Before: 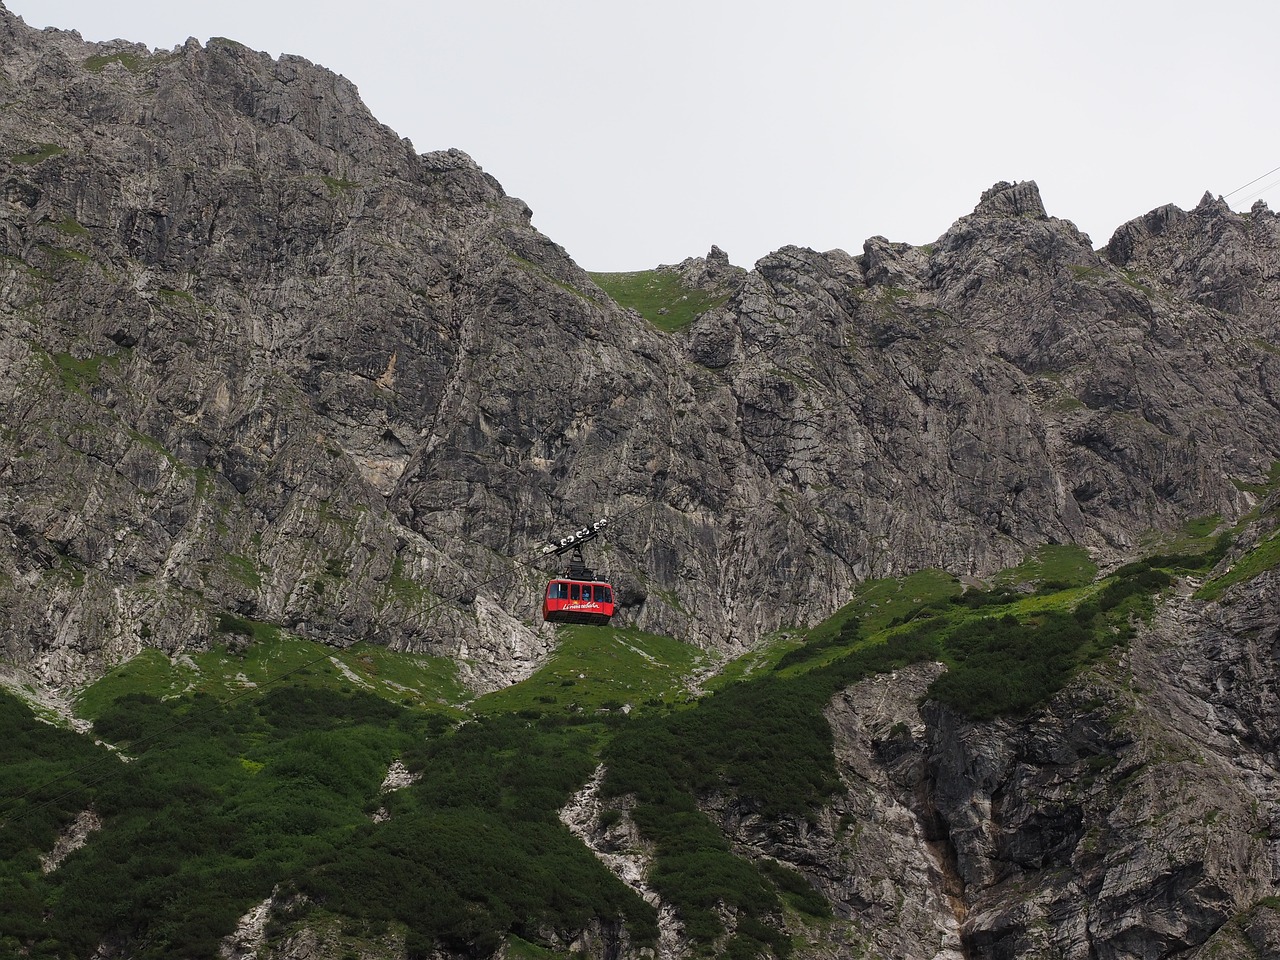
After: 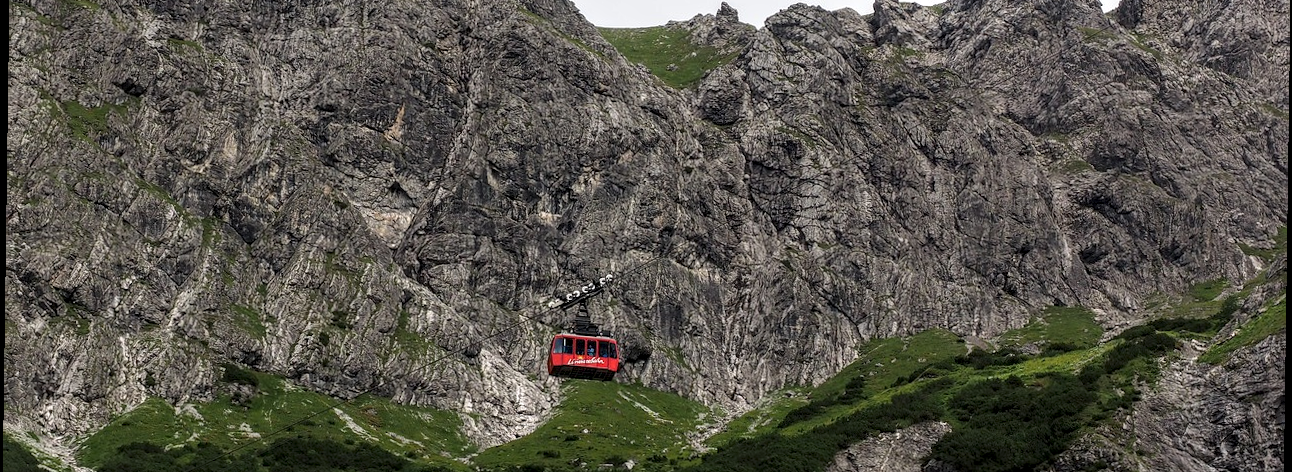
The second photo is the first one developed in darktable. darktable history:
local contrast: detail 154%
rotate and perspective: rotation 0.8°, automatic cropping off
shadows and highlights: radius 331.84, shadows 53.55, highlights -100, compress 94.63%, highlights color adjustment 73.23%, soften with gaussian
crop and rotate: top 26.056%, bottom 25.543%
